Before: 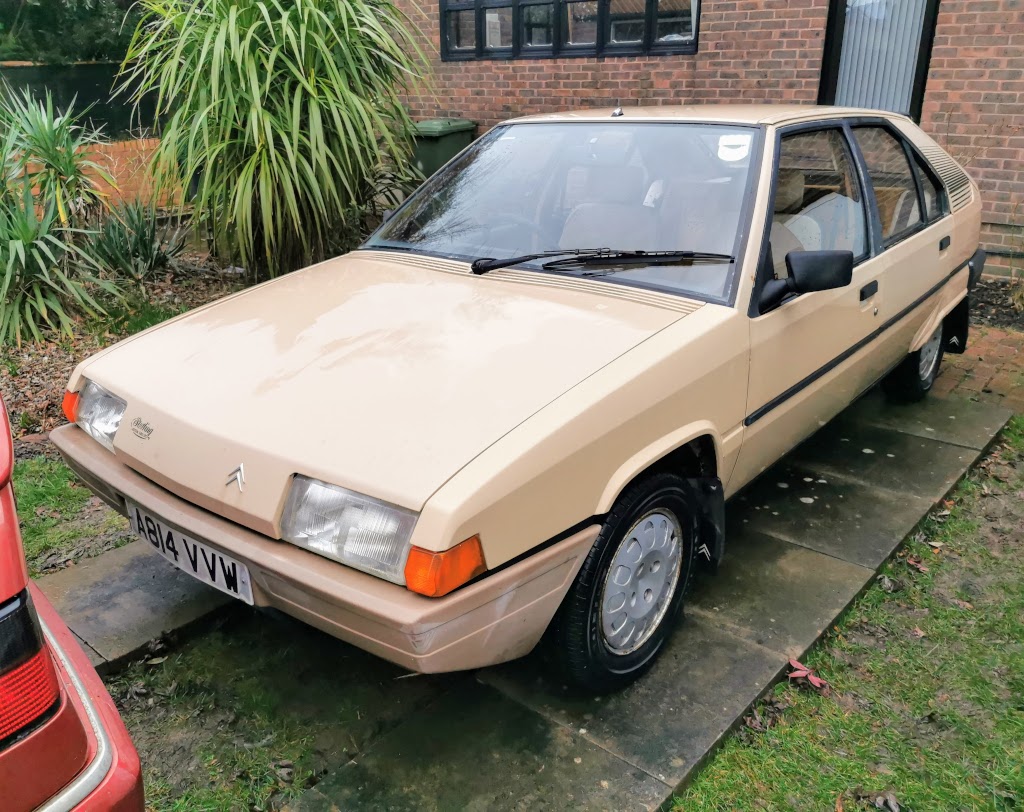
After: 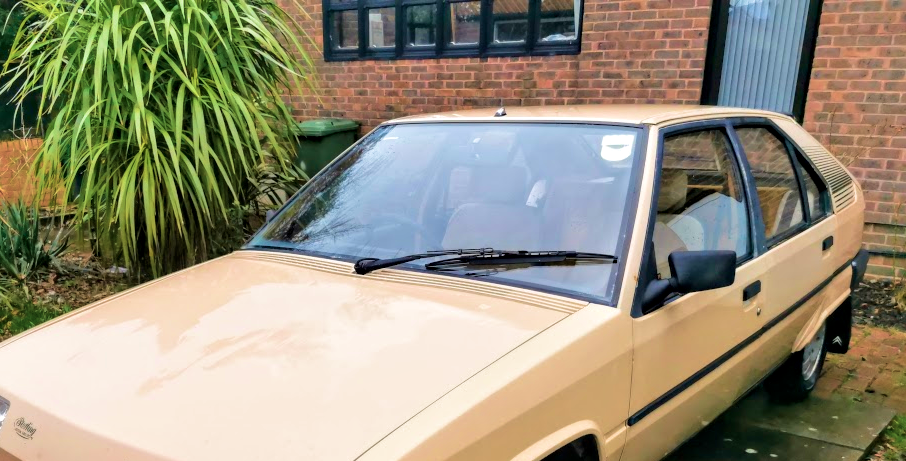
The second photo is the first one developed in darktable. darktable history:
velvia: strength 75%
contrast equalizer: y [[0.5, 0.5, 0.544, 0.569, 0.5, 0.5], [0.5 ×6], [0.5 ×6], [0 ×6], [0 ×6]]
crop and rotate: left 11.443%, bottom 43.171%
